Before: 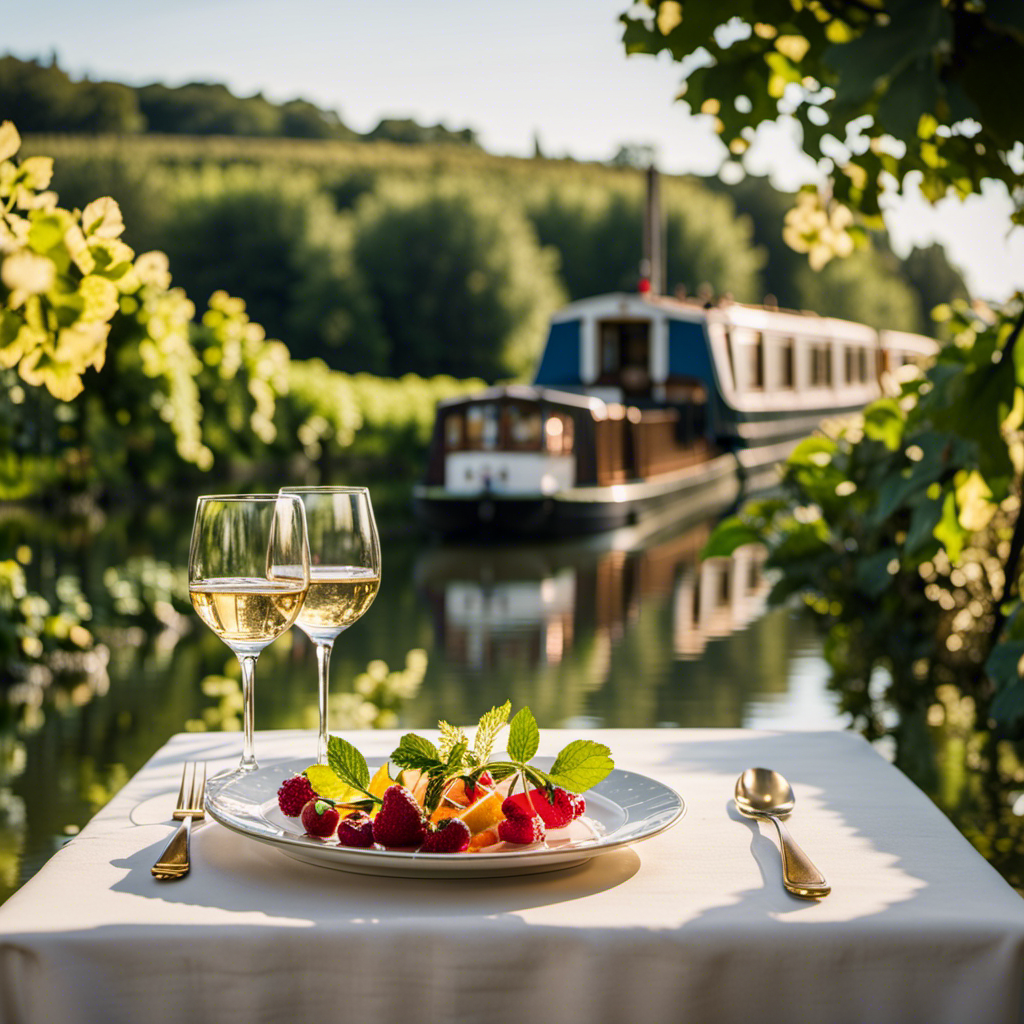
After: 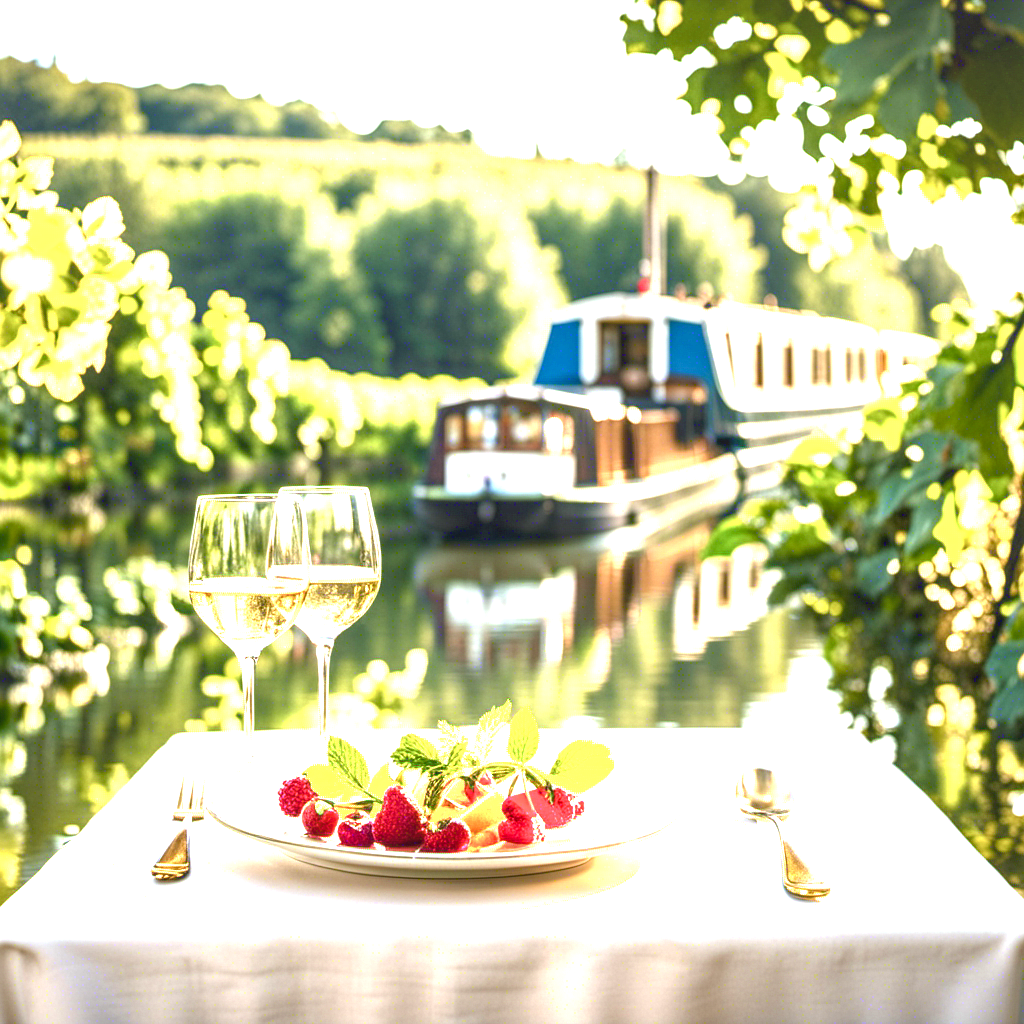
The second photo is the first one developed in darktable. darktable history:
local contrast: on, module defaults
color balance rgb: shadows lift › hue 86.97°, perceptual saturation grading › global saturation 0.695%, perceptual saturation grading › highlights -14.799%, perceptual saturation grading › shadows 25.25%, global vibrance 20%
exposure: black level correction 0, exposure 2.311 EV, compensate highlight preservation false
